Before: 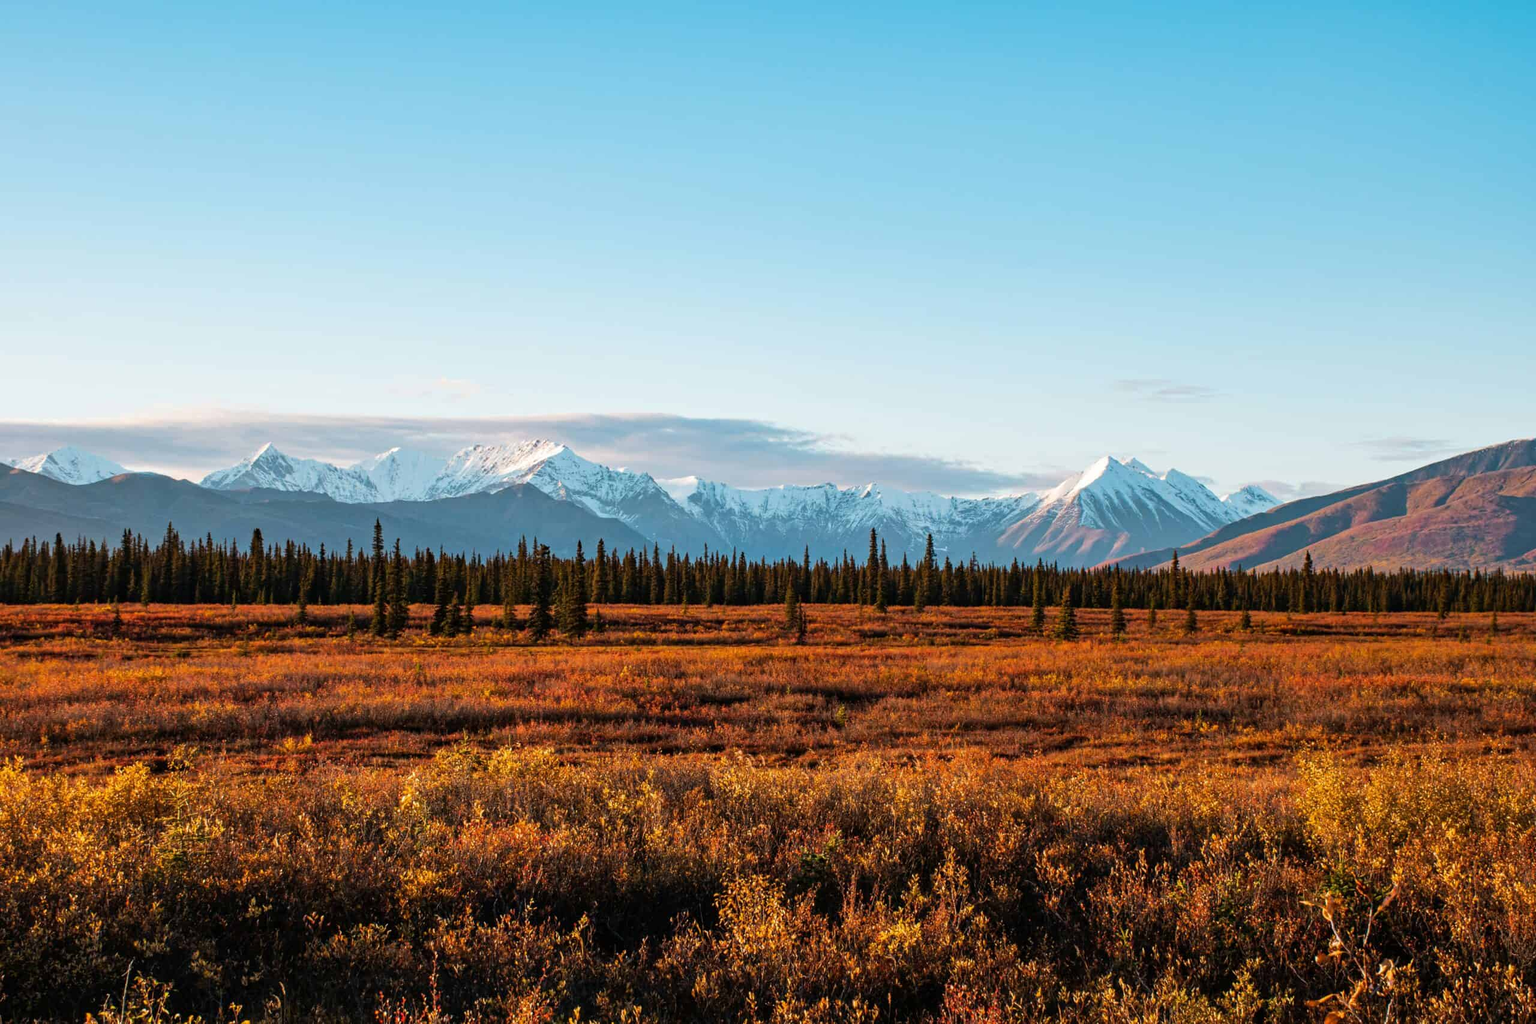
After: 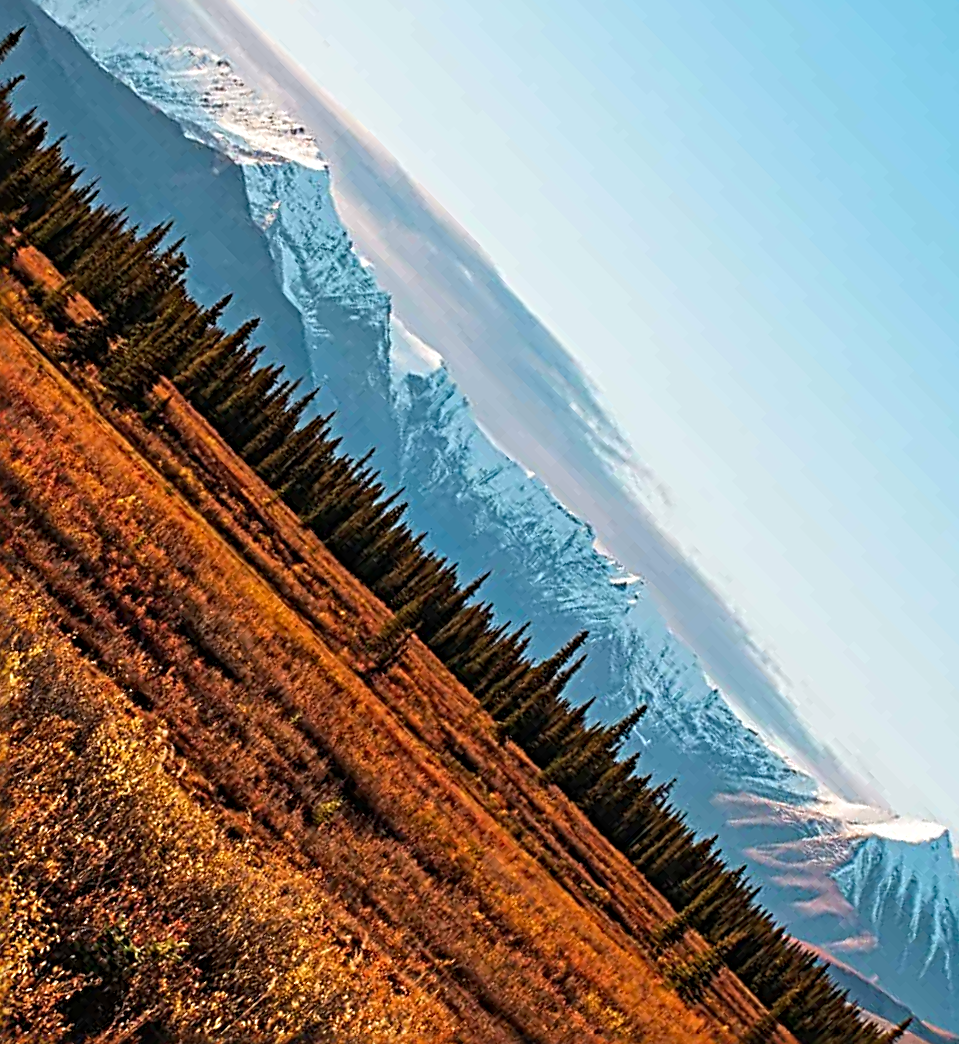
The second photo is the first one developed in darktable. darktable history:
crop and rotate: angle -45.82°, top 16.481%, right 0.91%, bottom 11.635%
sharpen: radius 3.709, amount 0.921
haze removal: compatibility mode true, adaptive false
